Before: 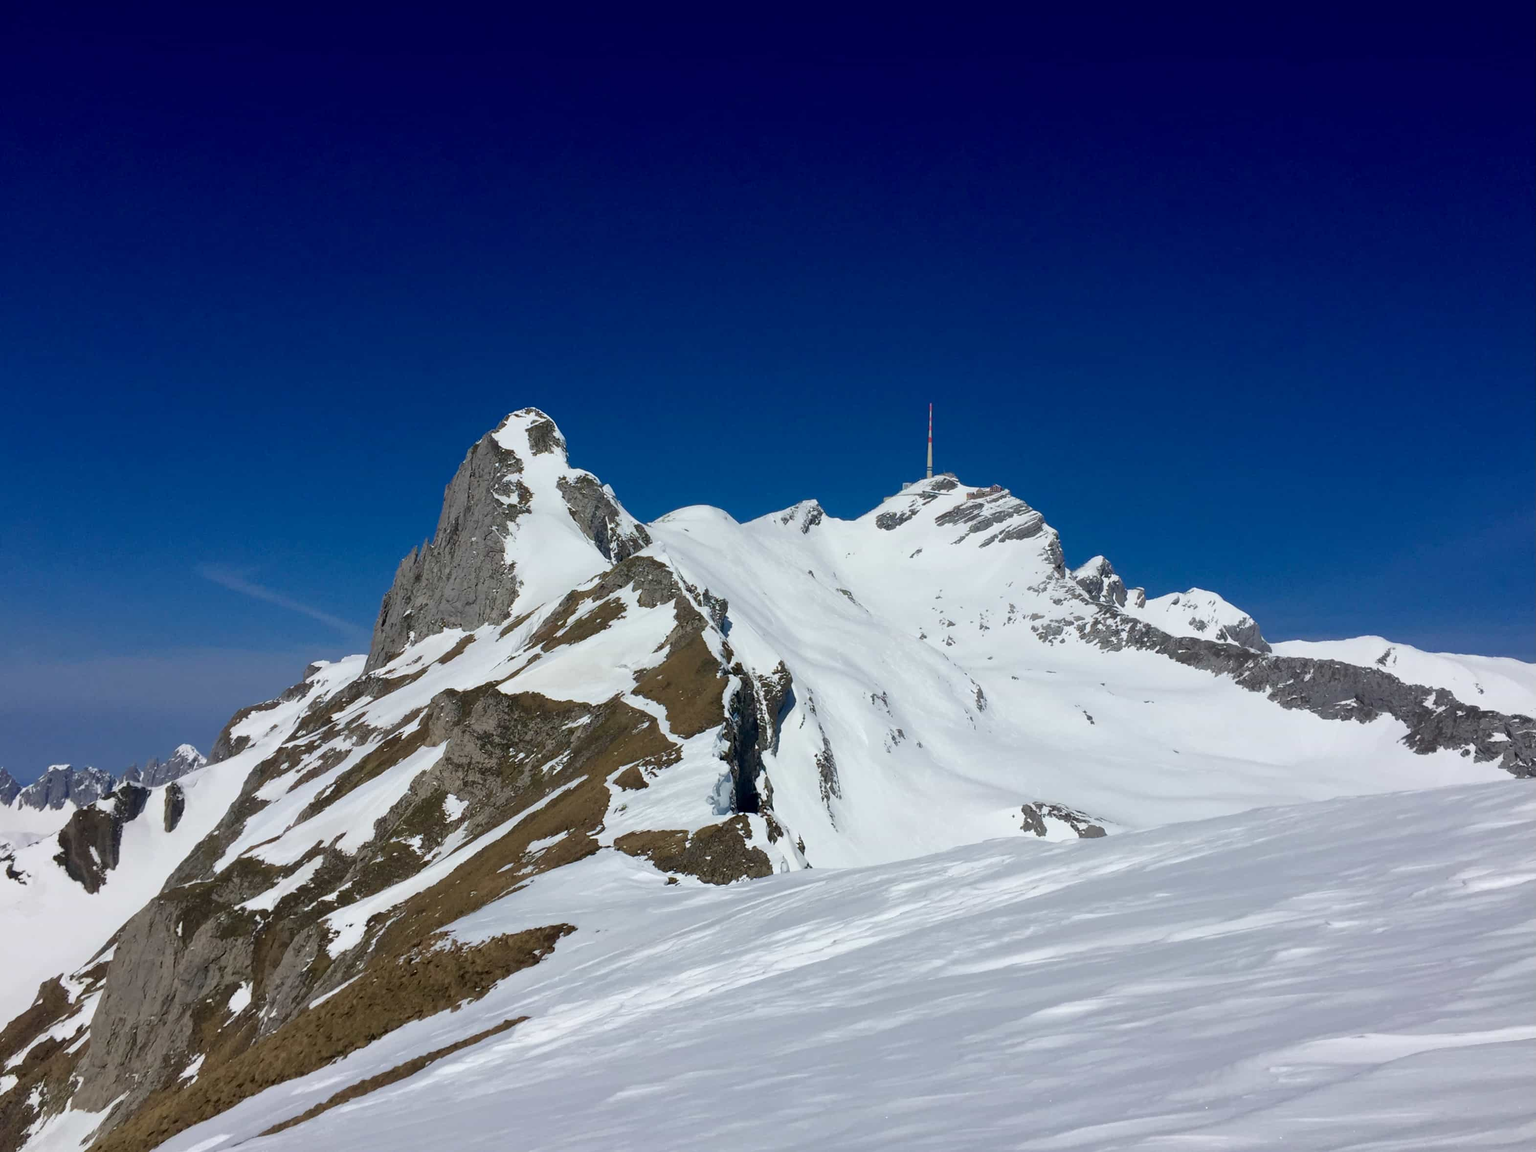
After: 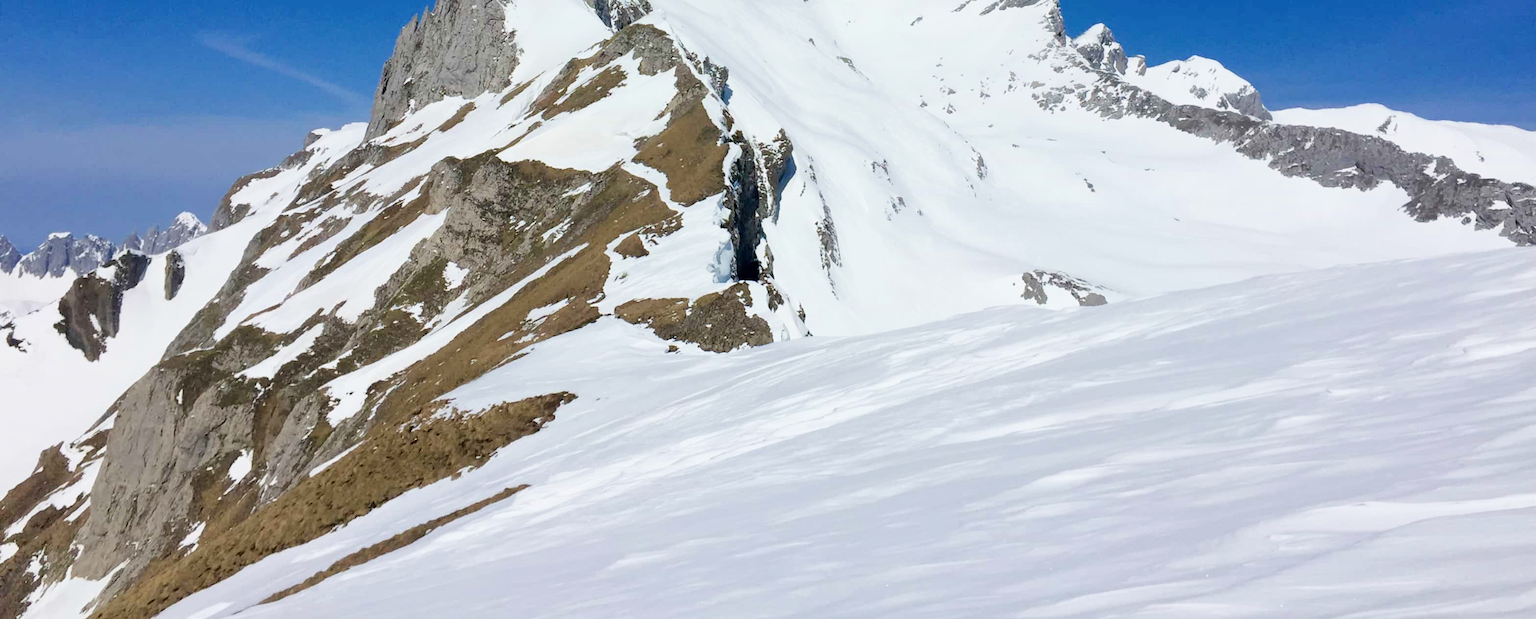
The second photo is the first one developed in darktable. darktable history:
crop and rotate: top 46.237%
exposure: black level correction 0, exposure 1 EV, compensate highlight preservation false
filmic rgb: white relative exposure 3.8 EV, hardness 4.35
